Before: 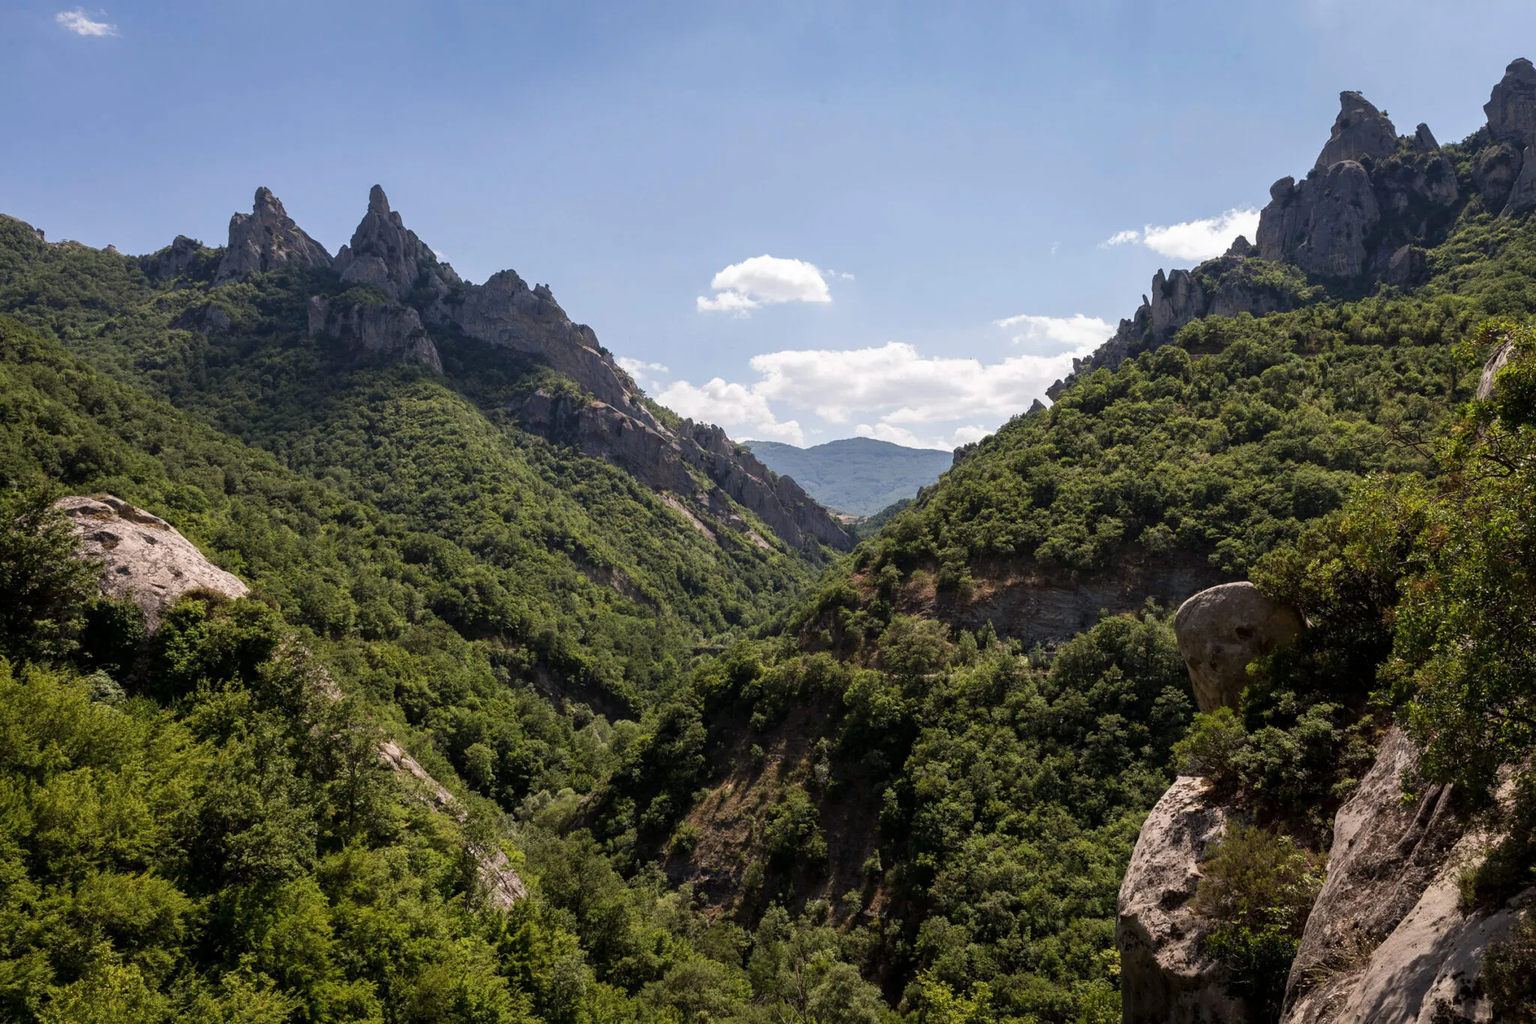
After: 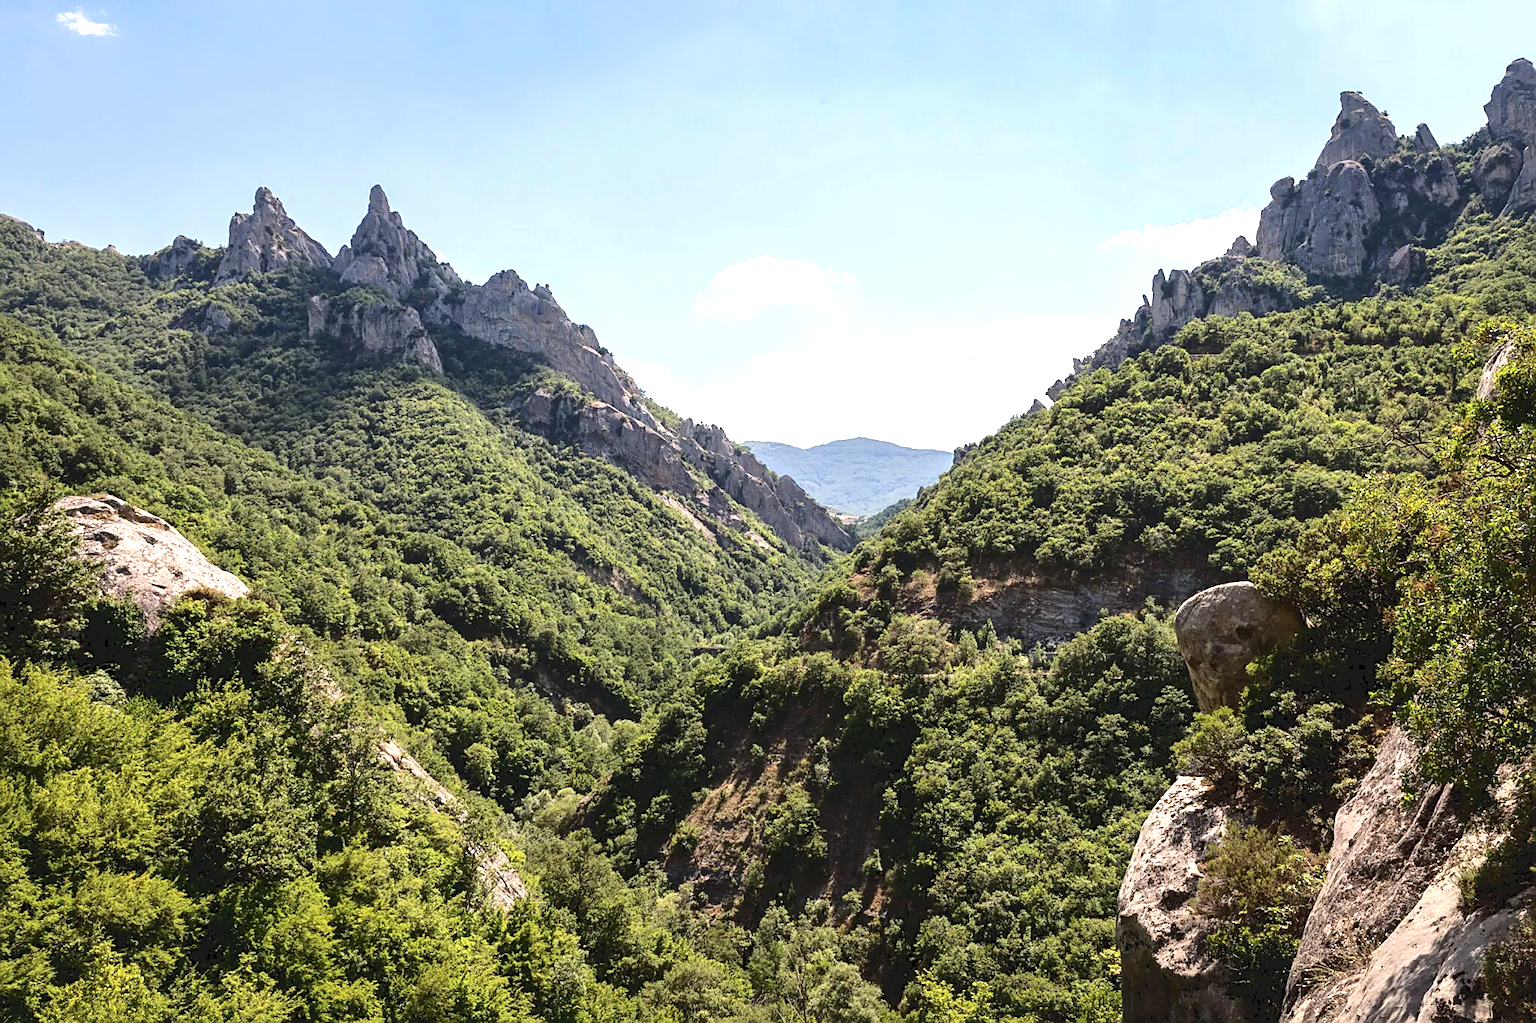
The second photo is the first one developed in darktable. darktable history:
sharpen: amount 0.551
local contrast: mode bilateral grid, contrast 20, coarseness 51, detail 119%, midtone range 0.2
tone curve: curves: ch0 [(0, 0) (0.003, 0.09) (0.011, 0.095) (0.025, 0.097) (0.044, 0.108) (0.069, 0.117) (0.1, 0.129) (0.136, 0.151) (0.177, 0.185) (0.224, 0.229) (0.277, 0.299) (0.335, 0.379) (0.399, 0.469) (0.468, 0.55) (0.543, 0.629) (0.623, 0.702) (0.709, 0.775) (0.801, 0.85) (0.898, 0.91) (1, 1)], color space Lab, independent channels, preserve colors none
exposure: exposure 1.001 EV, compensate highlight preservation false
